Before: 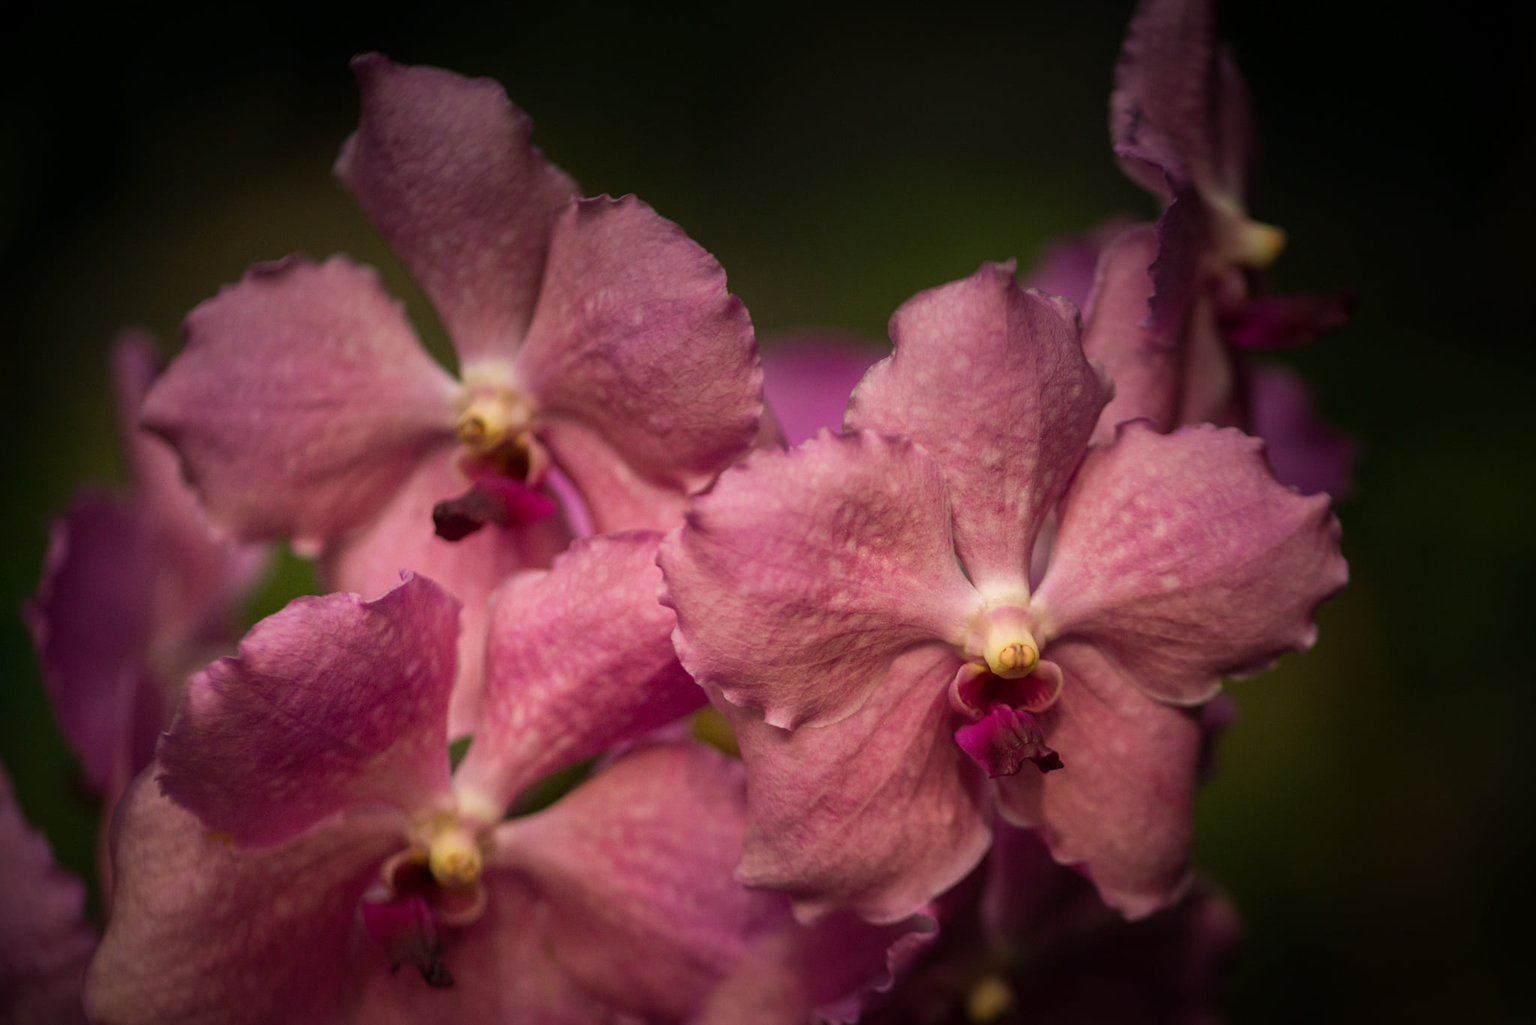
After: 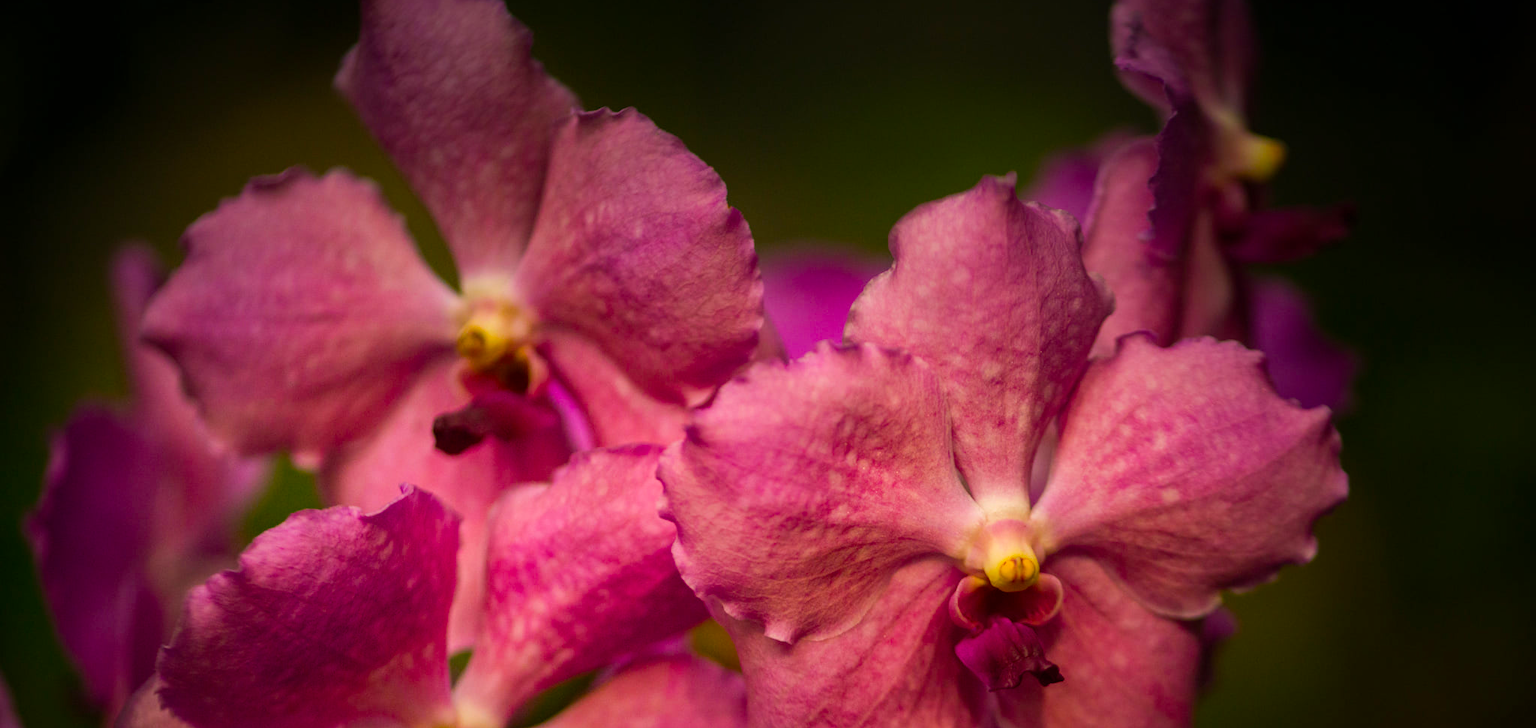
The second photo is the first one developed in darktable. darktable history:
crop and rotate: top 8.496%, bottom 20.46%
tone equalizer: edges refinement/feathering 500, mask exposure compensation -1.57 EV, preserve details no
color balance rgb: linear chroma grading › global chroma 15.41%, perceptual saturation grading › global saturation 29.522%, global vibrance 20%
